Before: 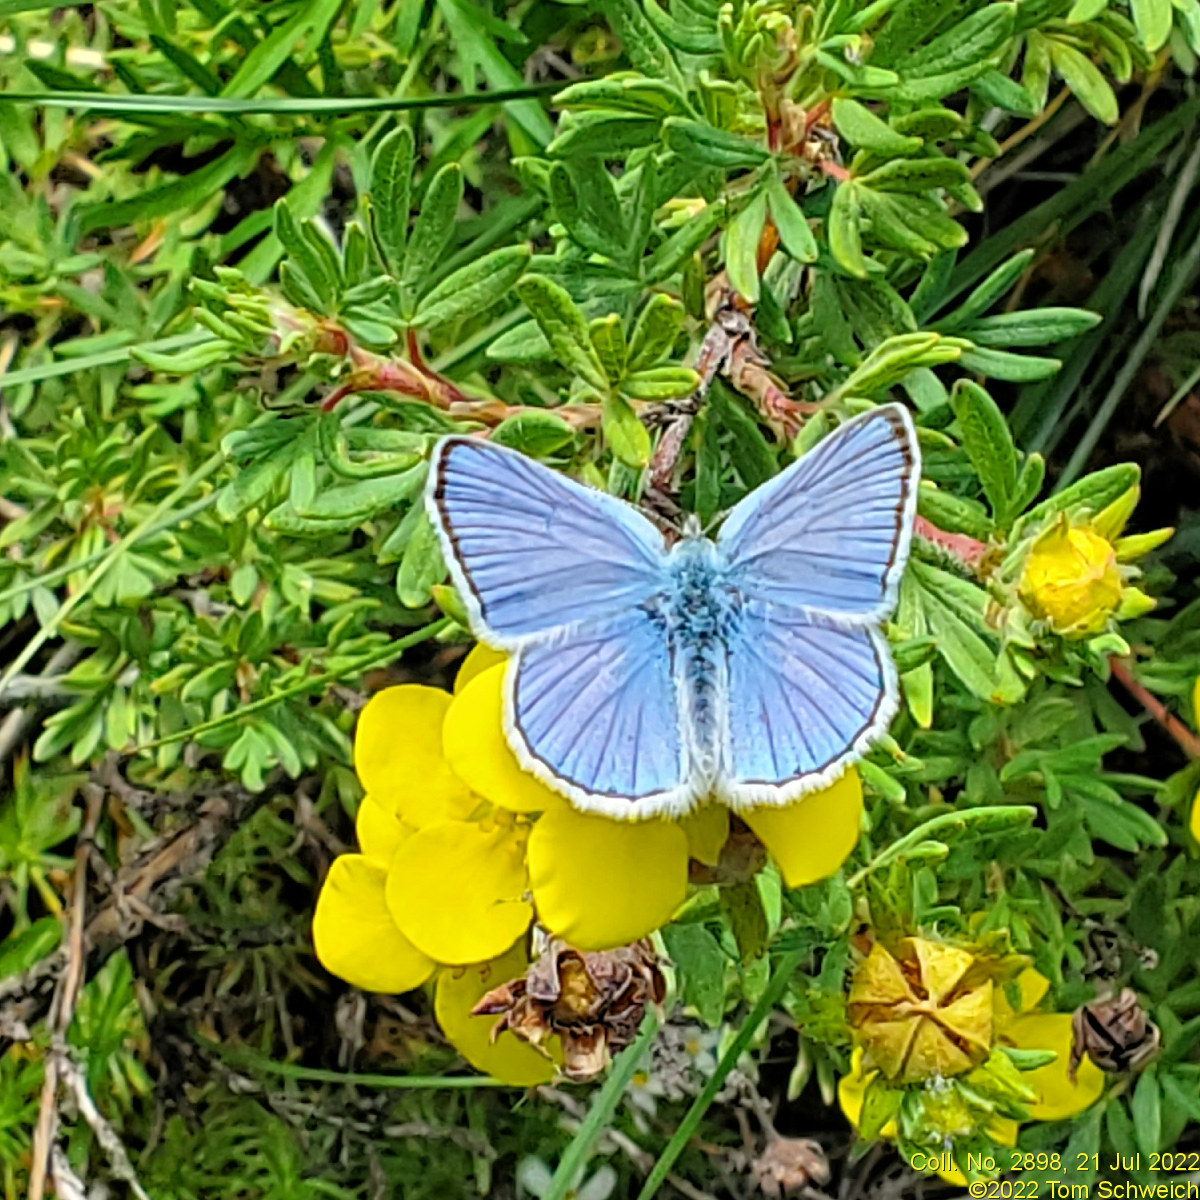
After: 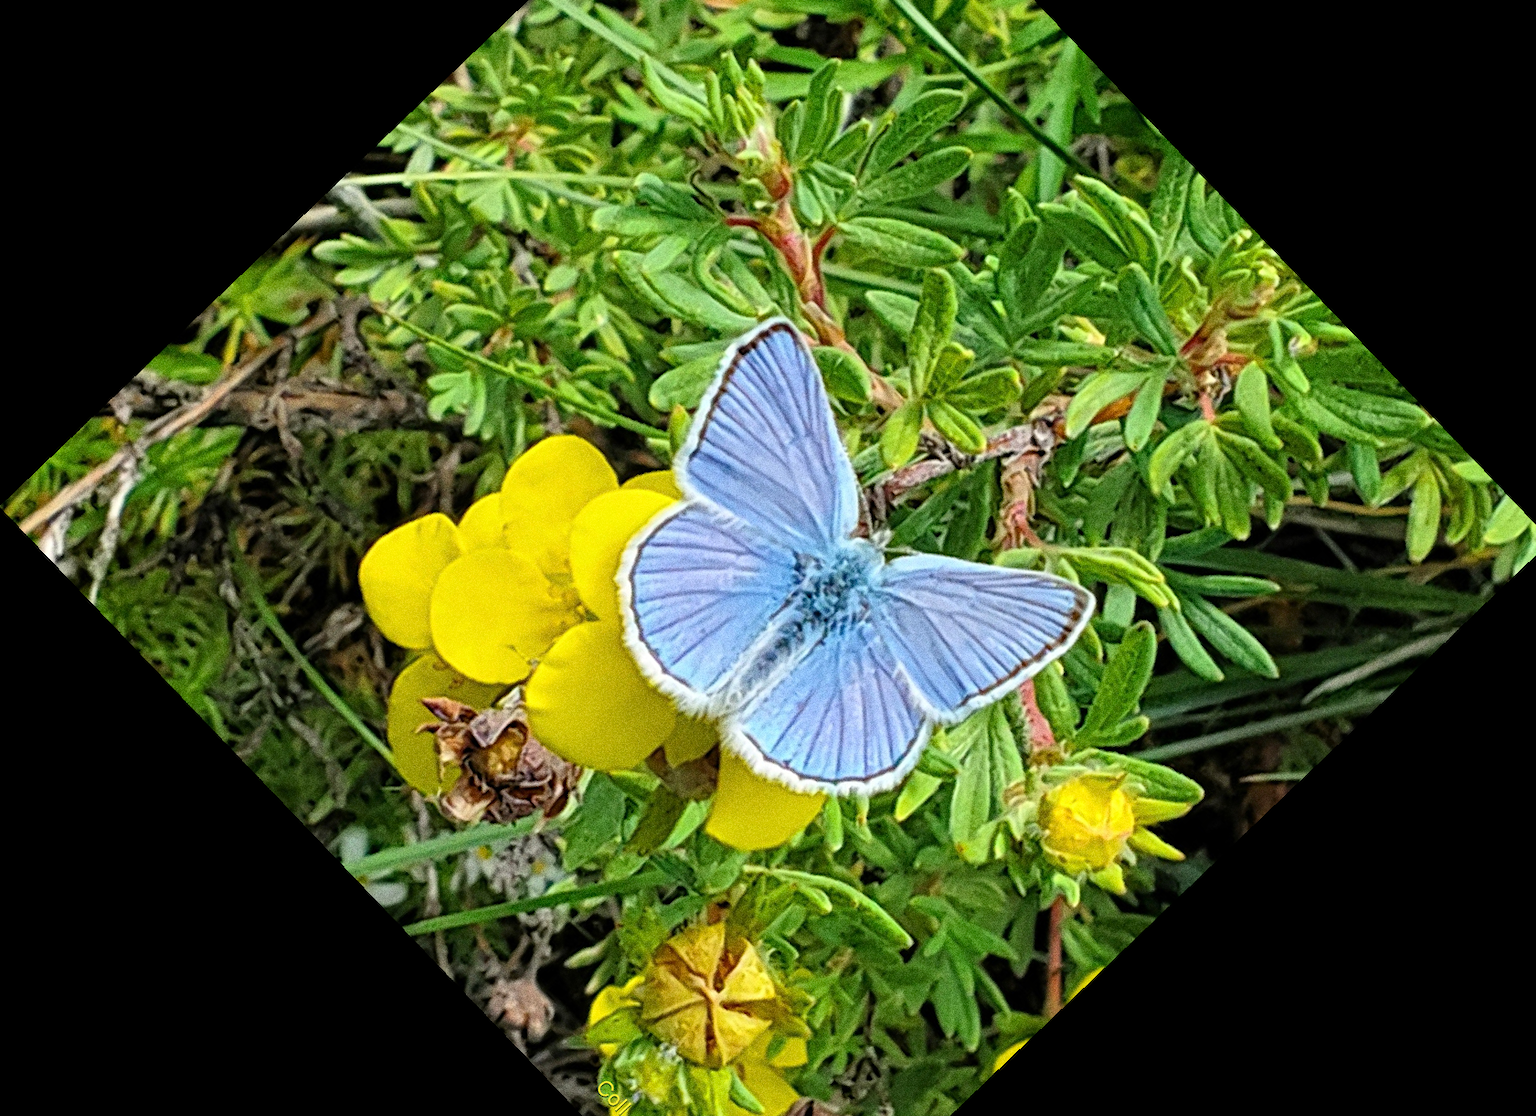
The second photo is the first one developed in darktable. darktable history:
grain: coarseness 0.09 ISO, strength 40%
crop and rotate: angle -46.26°, top 16.234%, right 0.912%, bottom 11.704%
